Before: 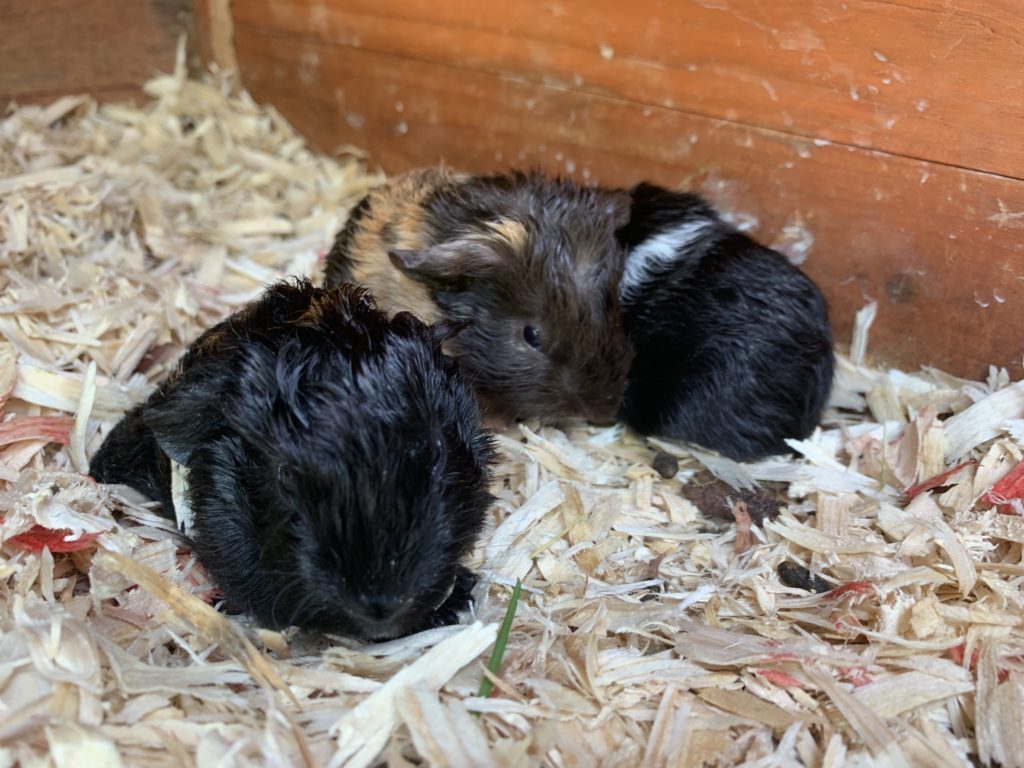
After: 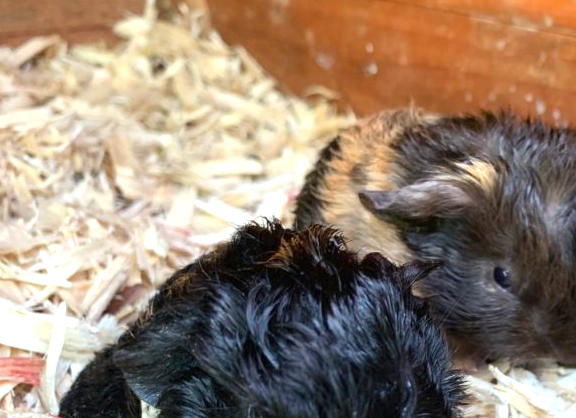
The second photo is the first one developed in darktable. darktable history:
exposure: black level correction 0, exposure 0.69 EV, compensate exposure bias true, compensate highlight preservation false
crop and rotate: left 3.021%, top 7.701%, right 40.728%, bottom 37.773%
